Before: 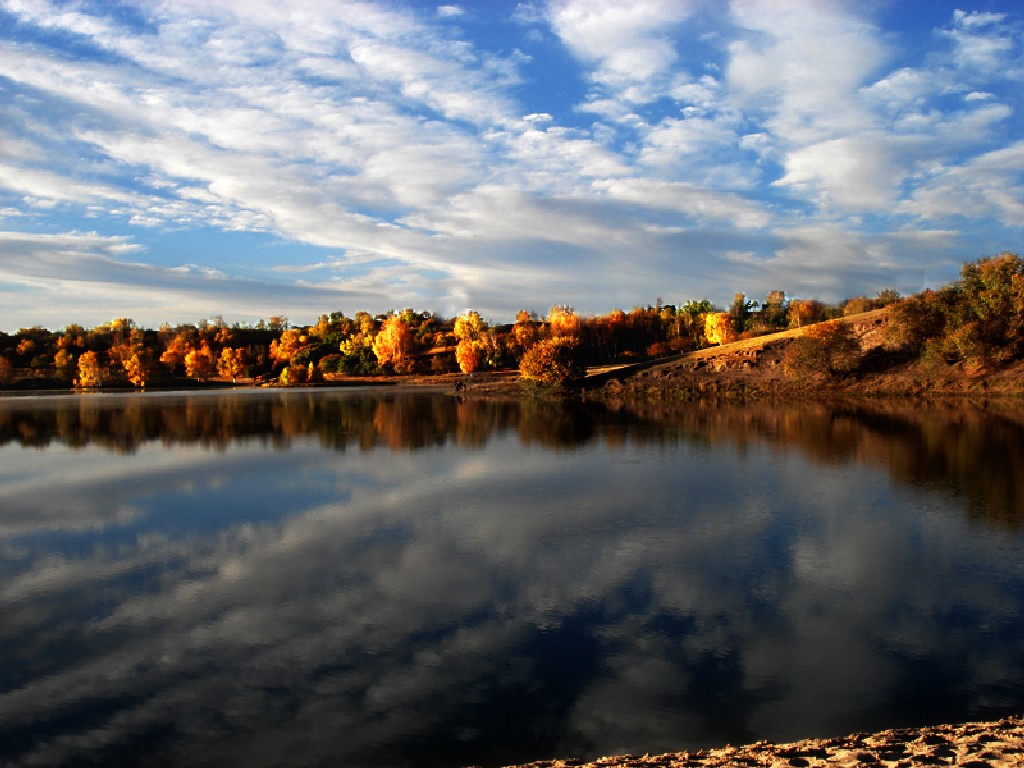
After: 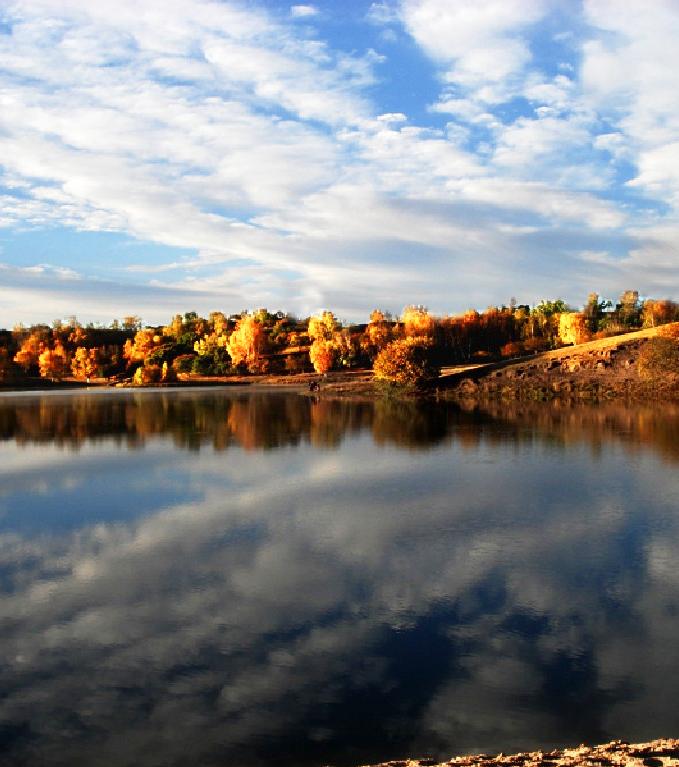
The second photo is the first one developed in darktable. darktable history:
base curve: curves: ch0 [(0, 0) (0.204, 0.334) (0.55, 0.733) (1, 1)], preserve colors none
crop and rotate: left 14.323%, right 19.3%
